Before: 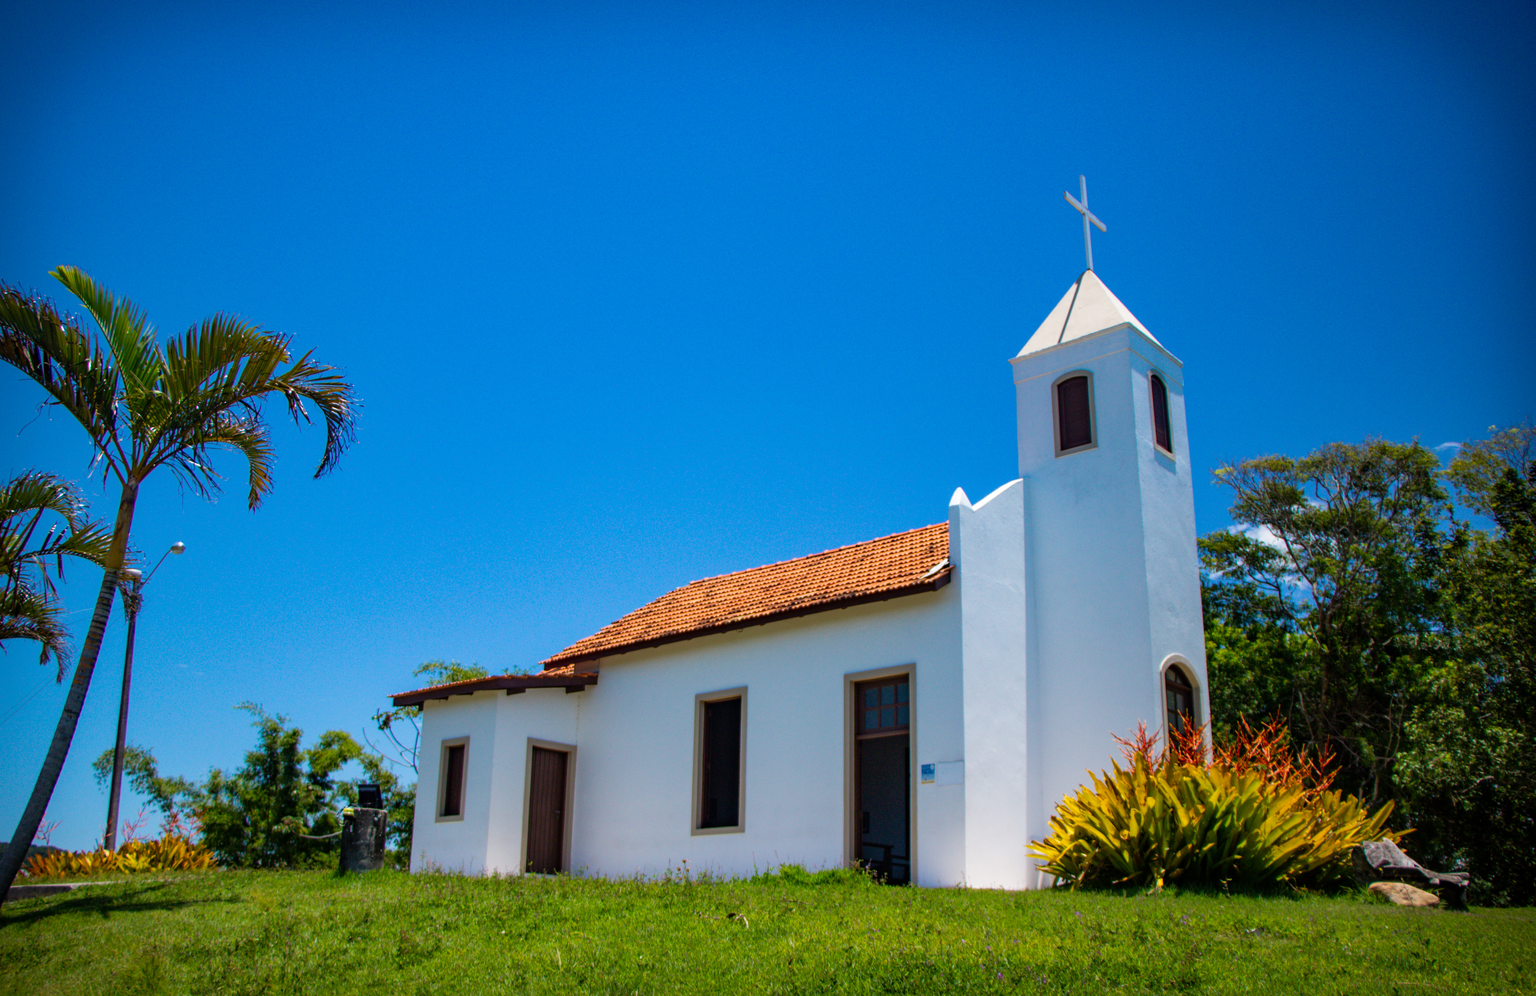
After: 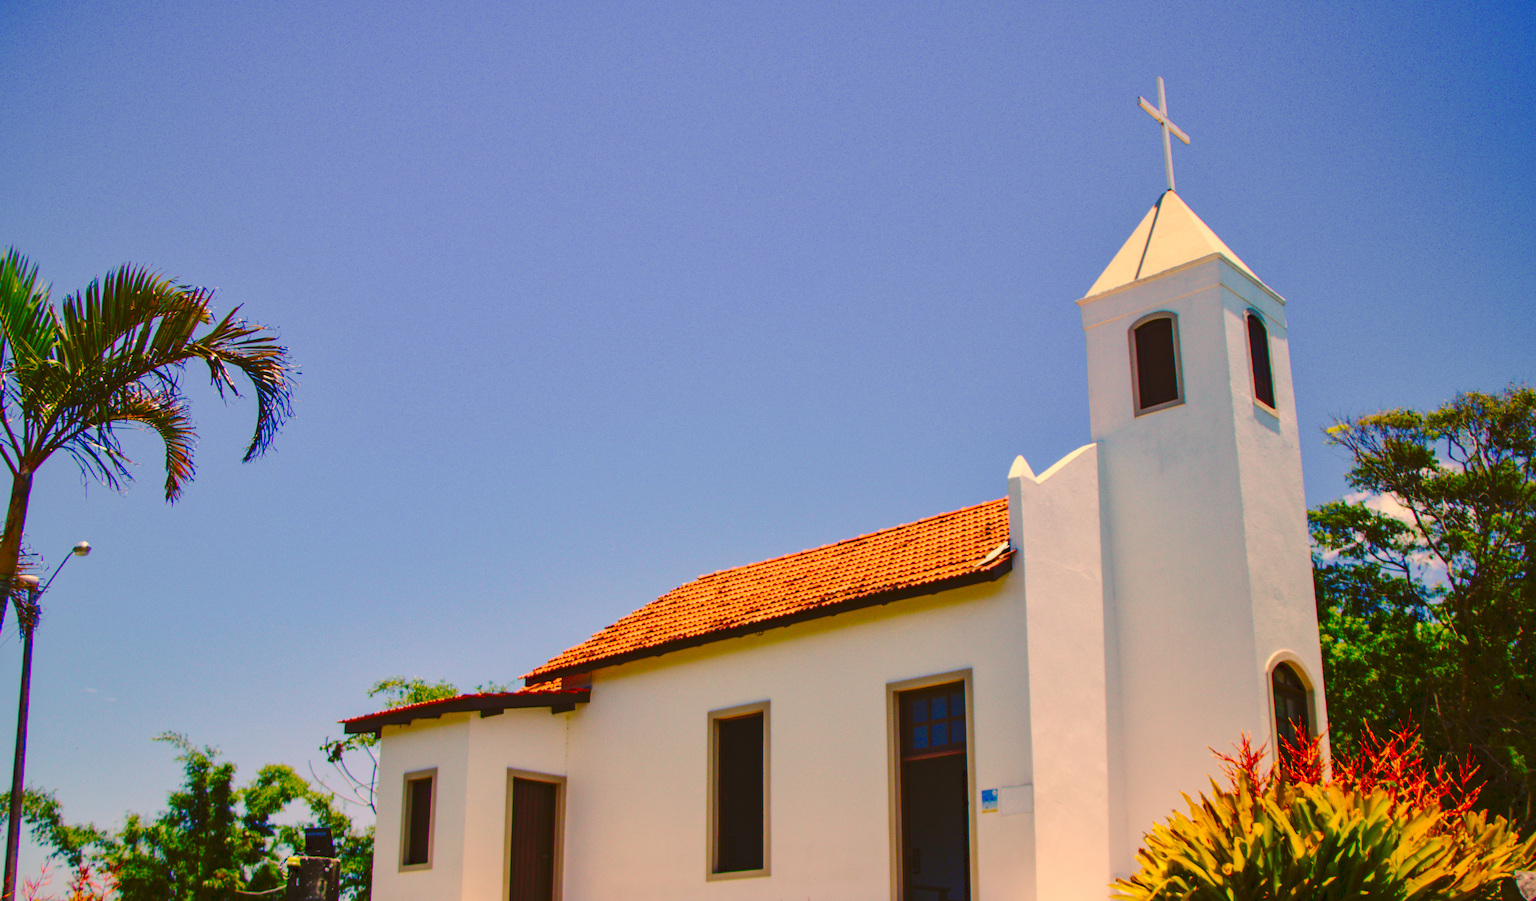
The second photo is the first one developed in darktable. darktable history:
color correction: highlights a* 17.94, highlights b* 35.39, shadows a* 1.48, shadows b* 6.42, saturation 1.01
rotate and perspective: rotation -1.24°, automatic cropping off
crop: left 7.856%, top 11.836%, right 10.12%, bottom 15.387%
shadows and highlights: on, module defaults
tone curve: curves: ch0 [(0, 0) (0.003, 0.058) (0.011, 0.061) (0.025, 0.065) (0.044, 0.076) (0.069, 0.083) (0.1, 0.09) (0.136, 0.102) (0.177, 0.145) (0.224, 0.196) (0.277, 0.278) (0.335, 0.375) (0.399, 0.486) (0.468, 0.578) (0.543, 0.651) (0.623, 0.717) (0.709, 0.783) (0.801, 0.838) (0.898, 0.91) (1, 1)], preserve colors none
contrast brightness saturation: contrast 0.16, saturation 0.32
